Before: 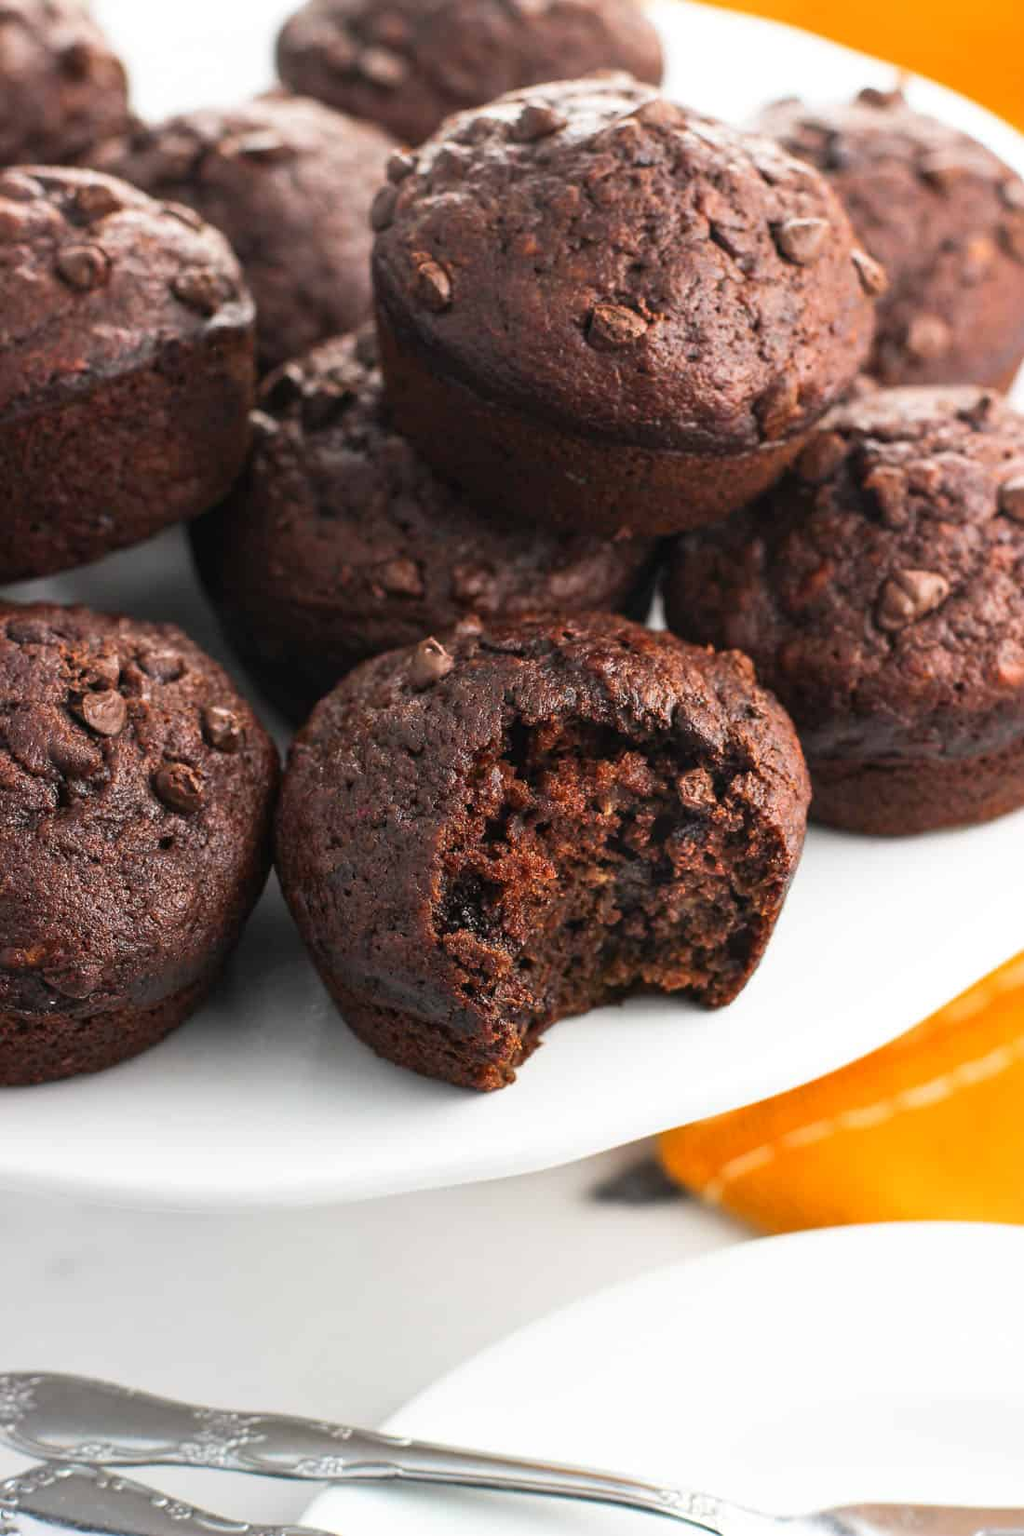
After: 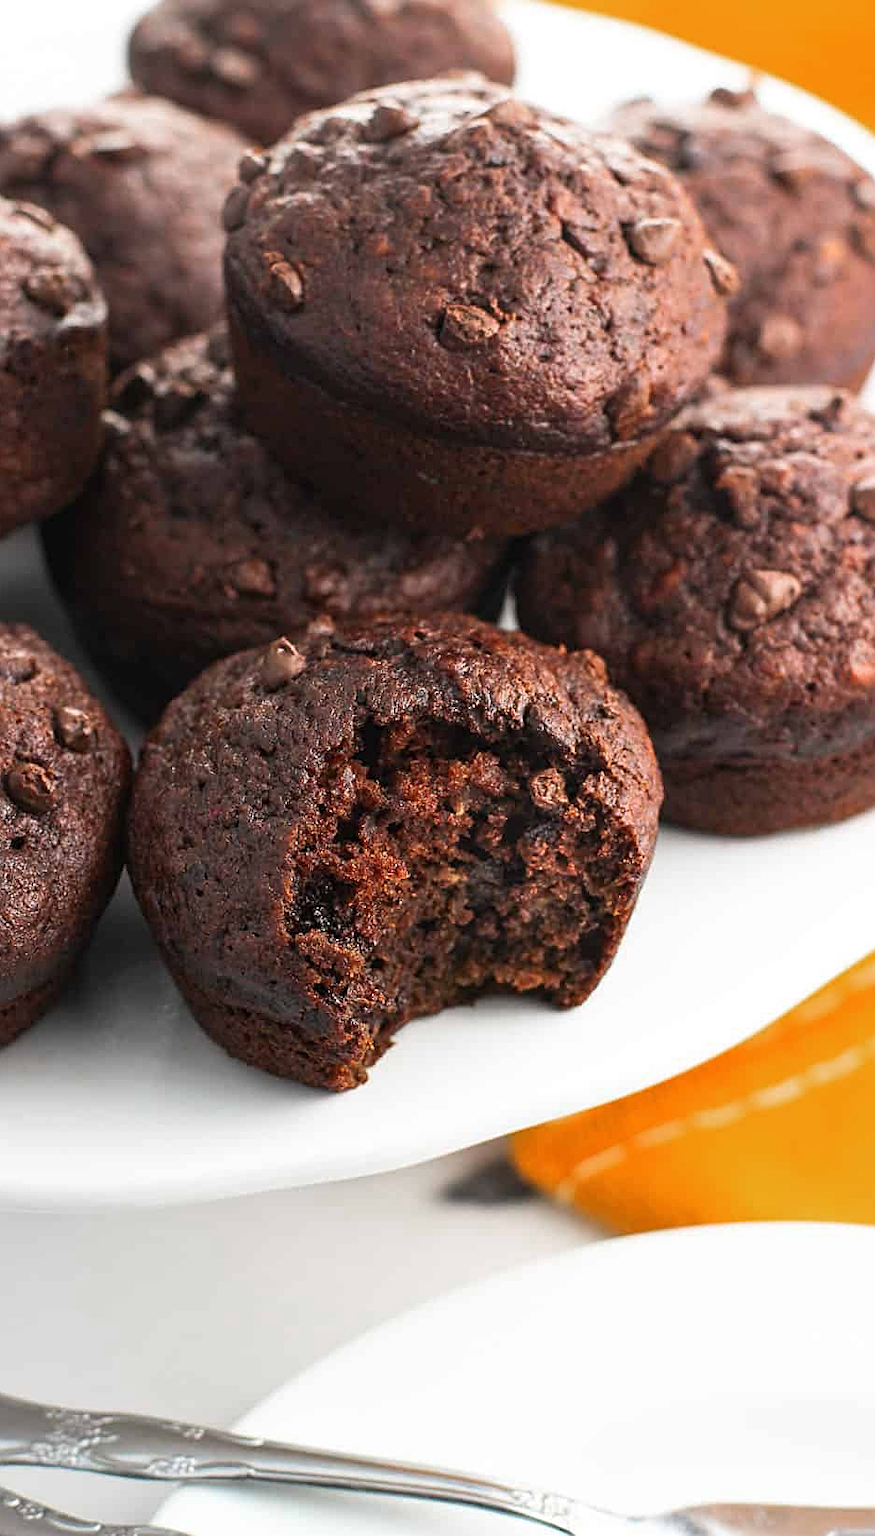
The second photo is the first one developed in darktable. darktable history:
sharpen: on, module defaults
crop and rotate: left 14.514%
color zones: curves: ch0 [(0, 0.5) (0.143, 0.5) (0.286, 0.456) (0.429, 0.5) (0.571, 0.5) (0.714, 0.5) (0.857, 0.5) (1, 0.5)]; ch1 [(0, 0.5) (0.143, 0.5) (0.286, 0.422) (0.429, 0.5) (0.571, 0.5) (0.714, 0.5) (0.857, 0.5) (1, 0.5)]
